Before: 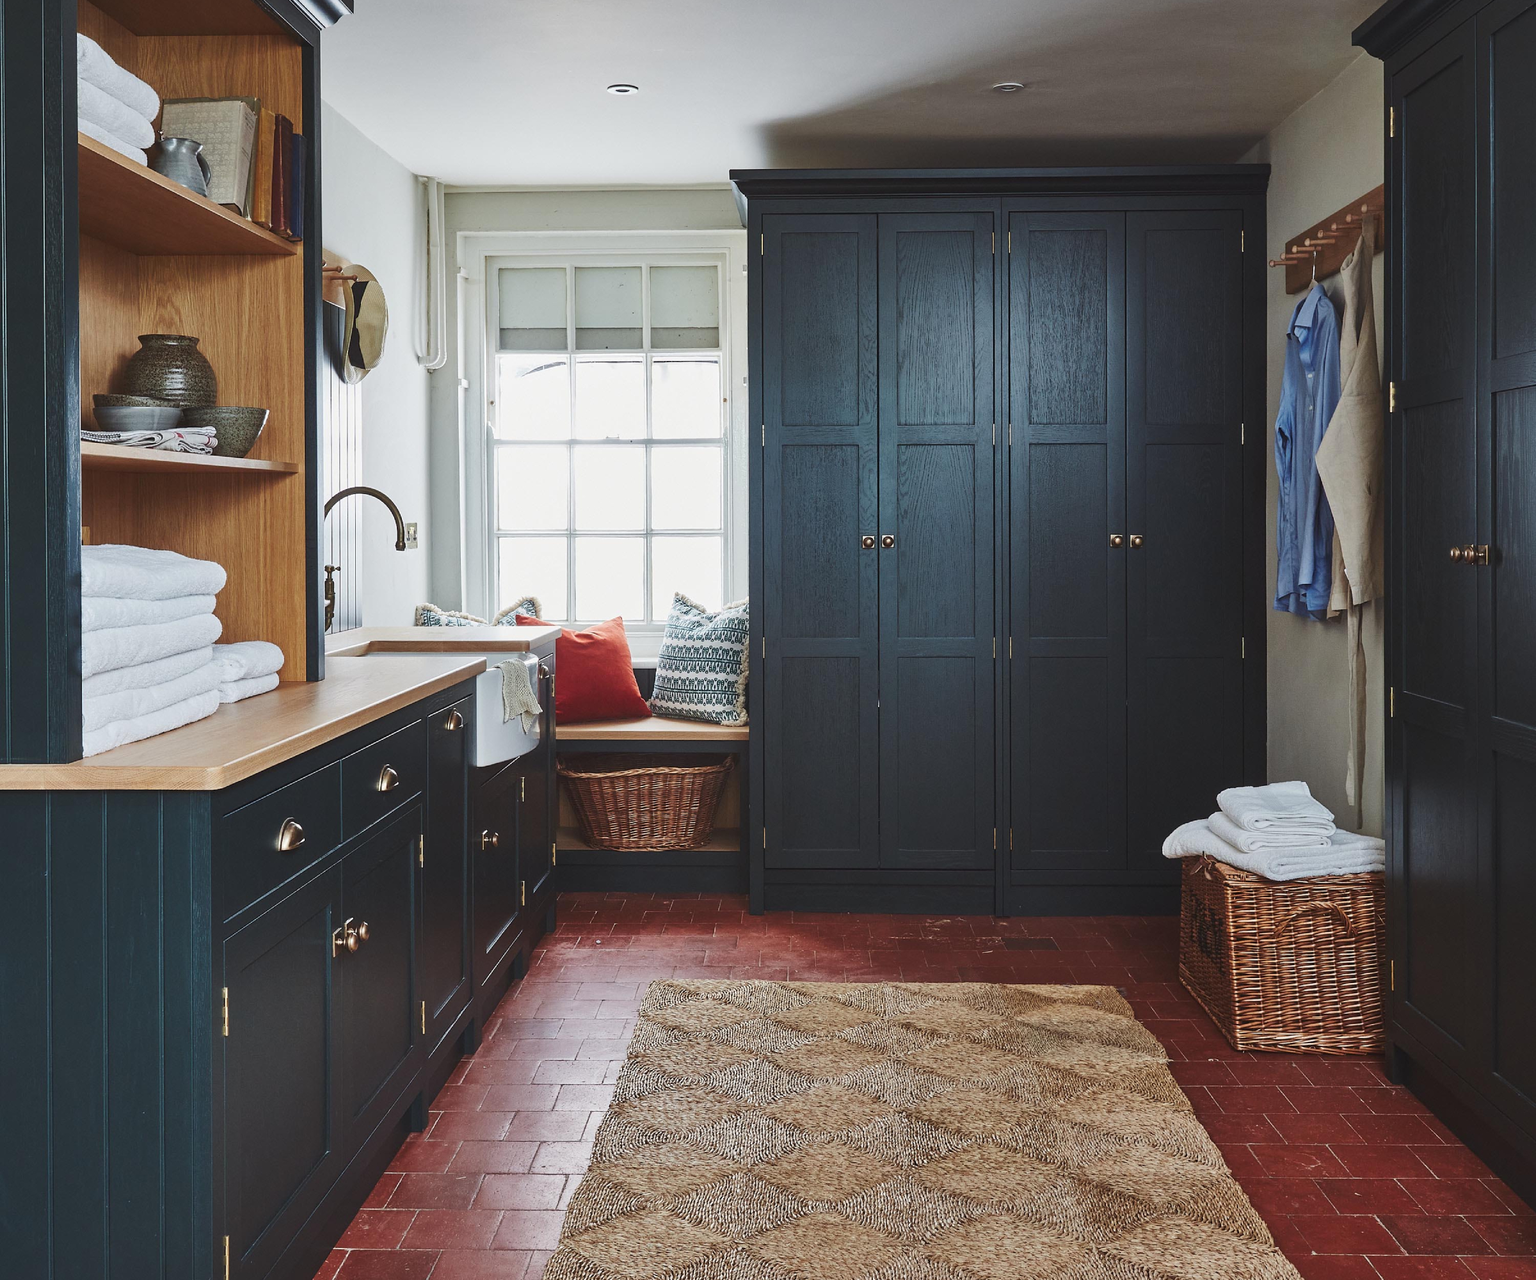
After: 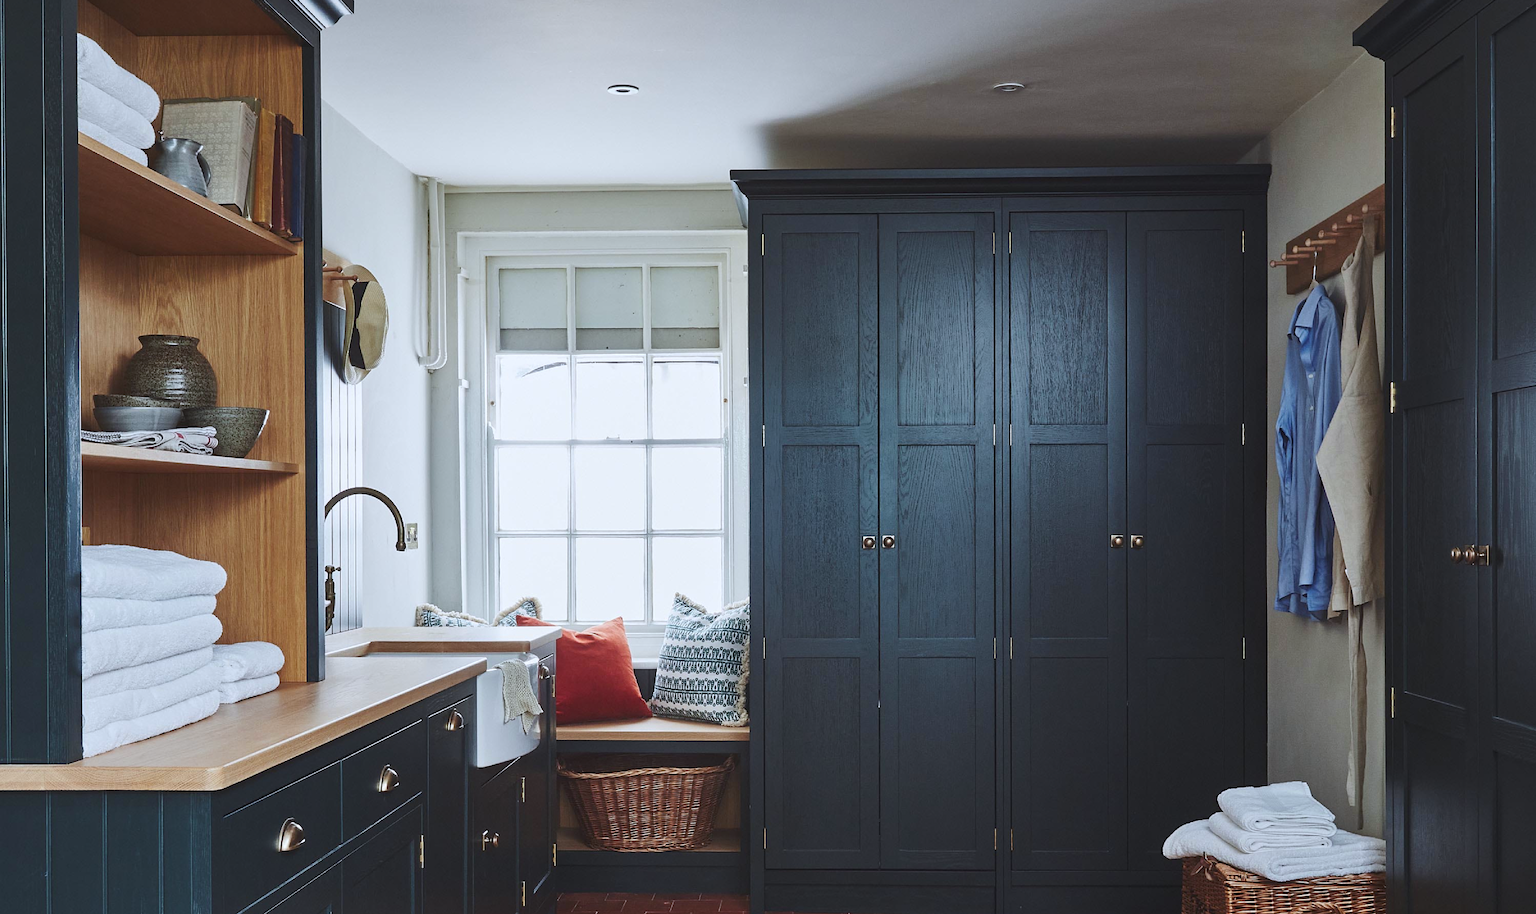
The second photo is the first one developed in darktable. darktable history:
crop: bottom 28.576%
white balance: red 0.967, blue 1.049
